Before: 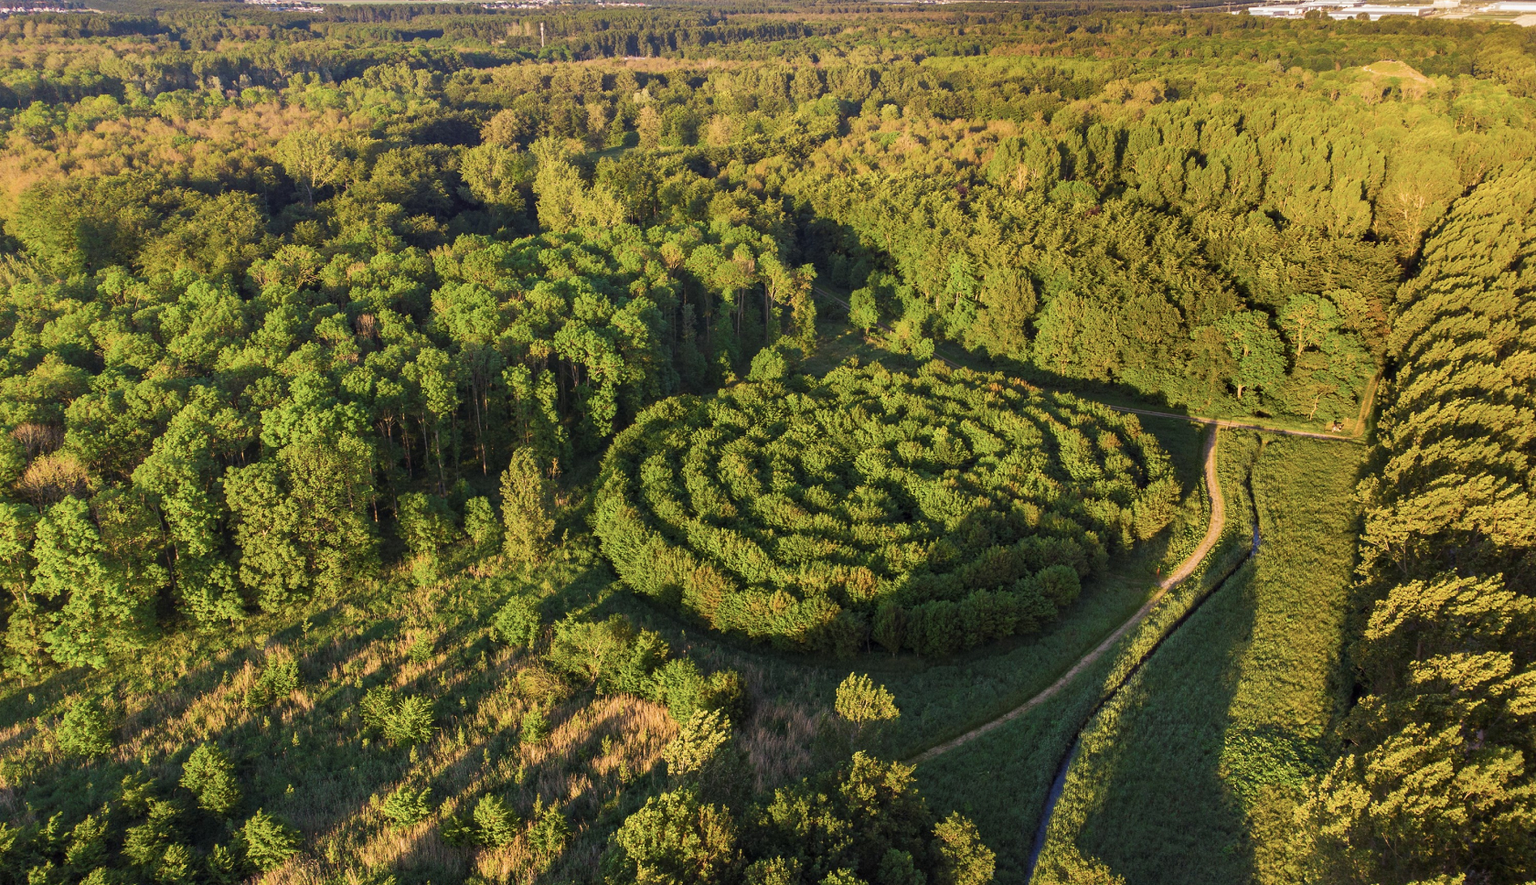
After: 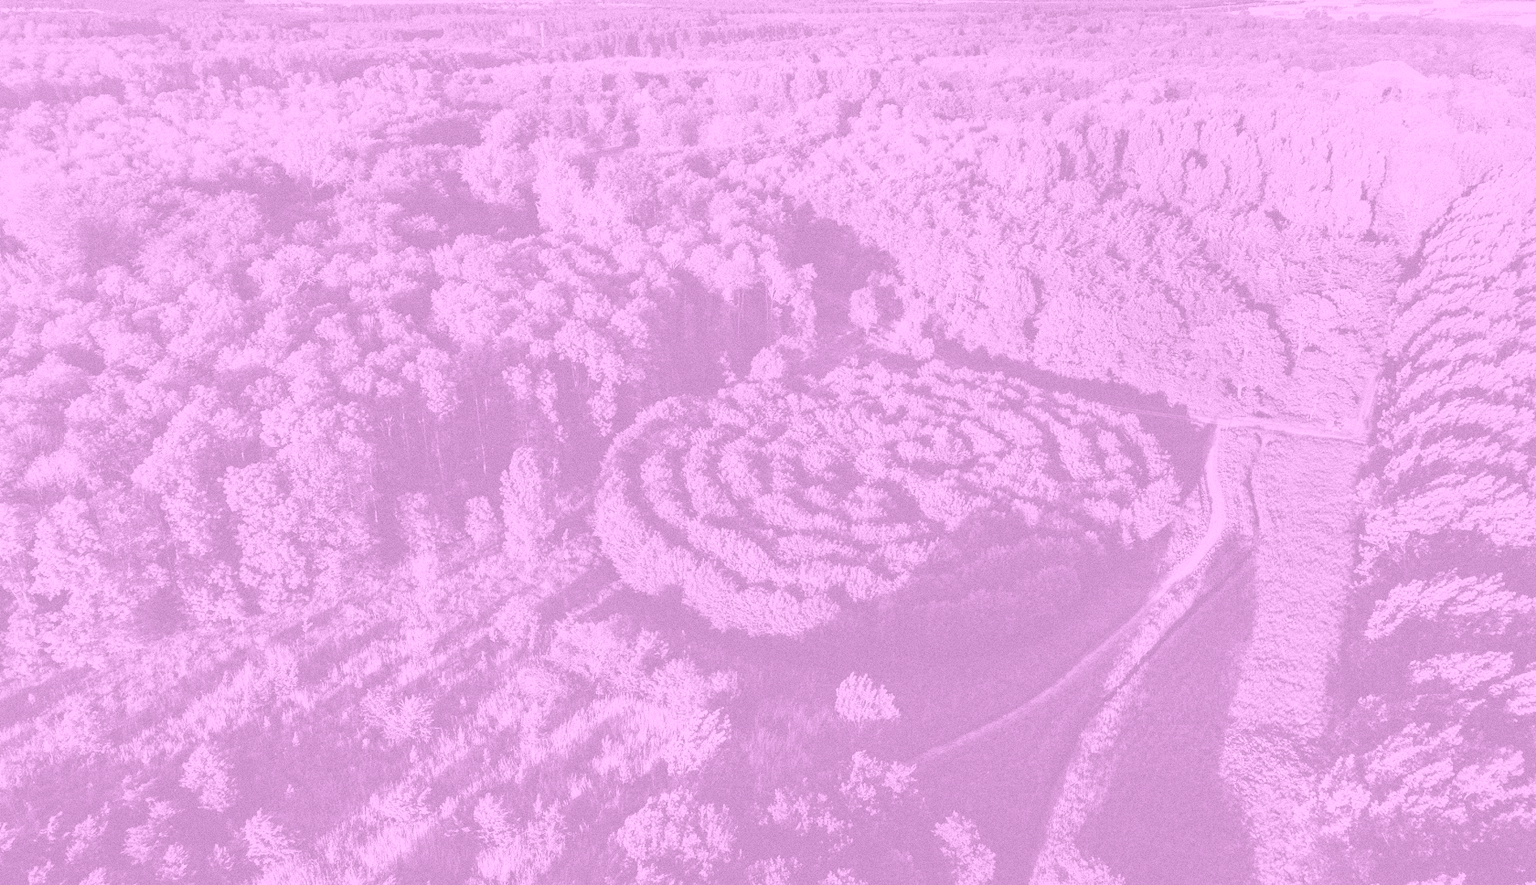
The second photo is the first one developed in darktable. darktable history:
filmic rgb: black relative exposure -7.15 EV, white relative exposure 5.36 EV, hardness 3.02, color science v6 (2022)
grain: coarseness 0.09 ISO
shadows and highlights: shadows 25, highlights -70
color contrast: green-magenta contrast 0.84, blue-yellow contrast 0.86
exposure: black level correction 0, exposure -0.766 EV, compensate highlight preservation false
haze removal: compatibility mode true, adaptive false
velvia: strength 15%
colorize: hue 331.2°, saturation 75%, source mix 30.28%, lightness 70.52%, version 1
